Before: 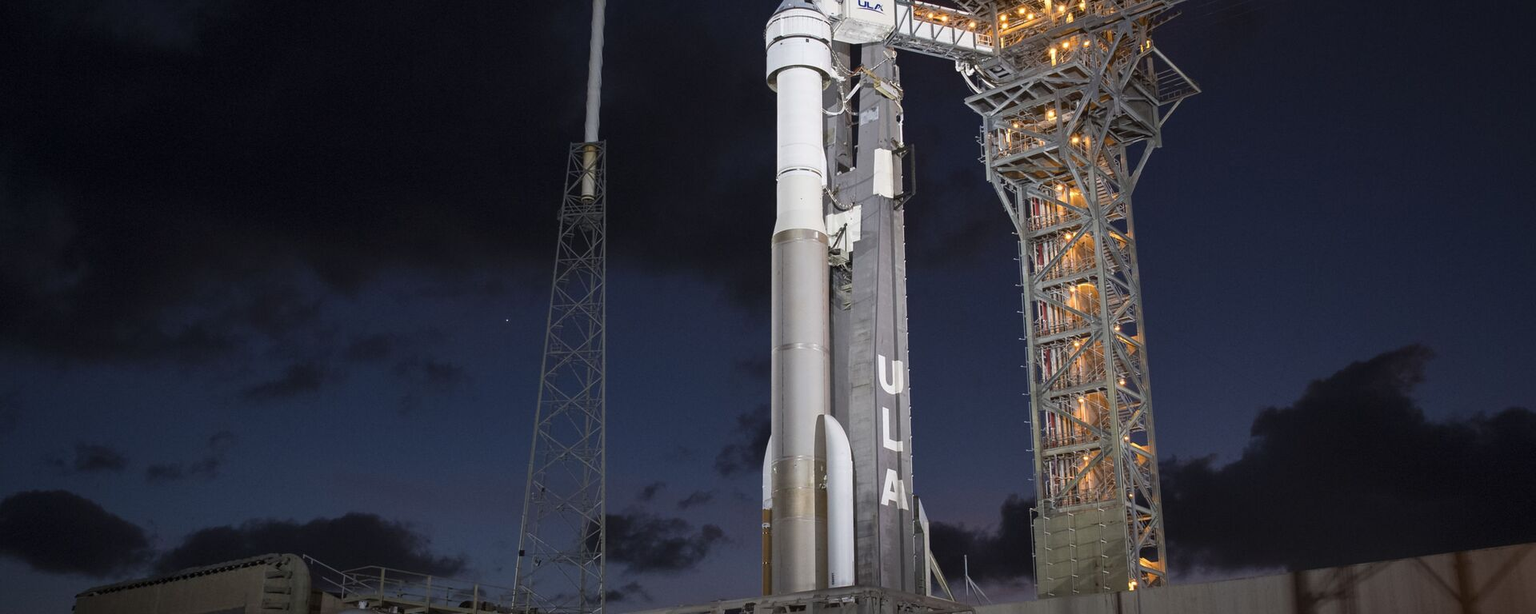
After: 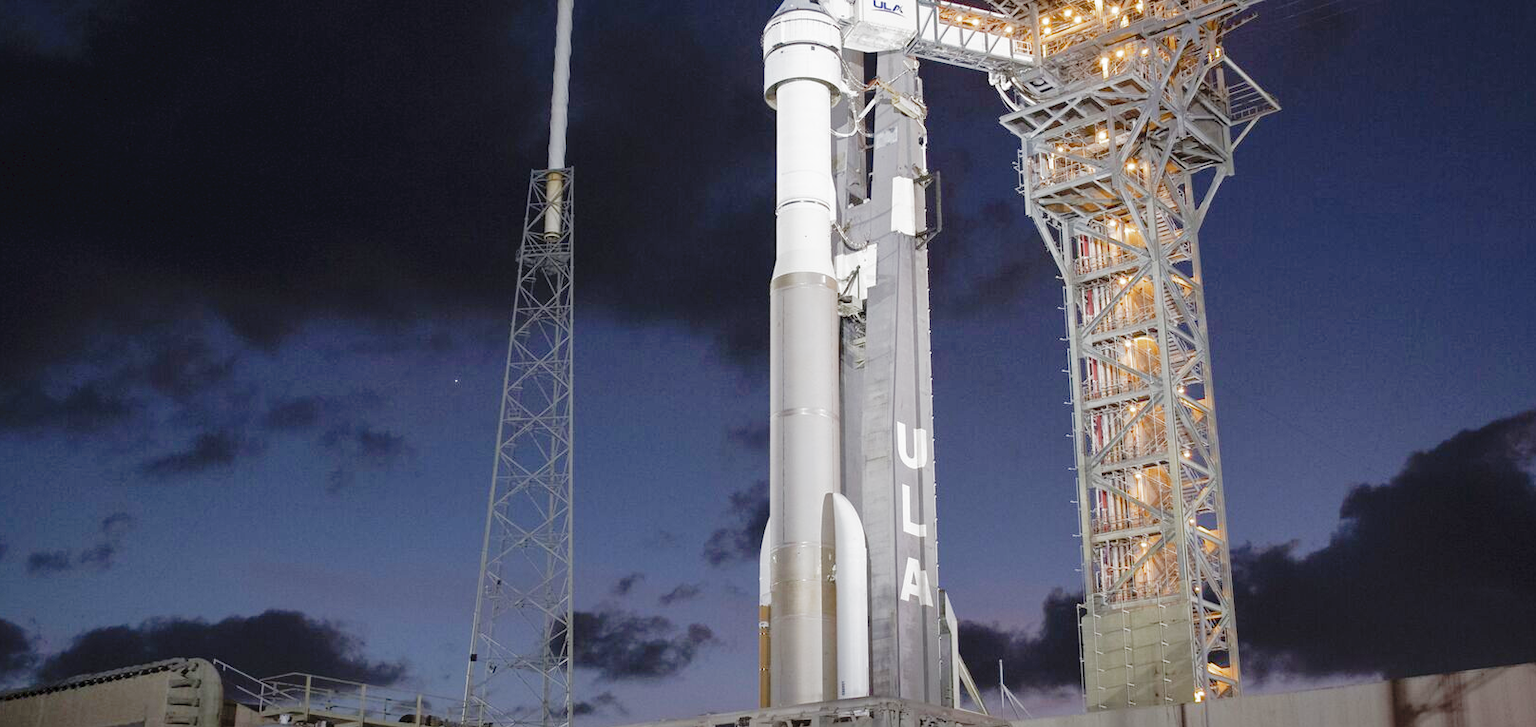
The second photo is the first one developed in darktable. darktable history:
rgb curve: curves: ch0 [(0, 0) (0.053, 0.068) (0.122, 0.128) (1, 1)]
crop: left 8.026%, right 7.374%
filmic rgb: middle gray luminance 9.23%, black relative exposure -10.55 EV, white relative exposure 3.45 EV, threshold 6 EV, target black luminance 0%, hardness 5.98, latitude 59.69%, contrast 1.087, highlights saturation mix 5%, shadows ↔ highlights balance 29.23%, add noise in highlights 0, preserve chrominance no, color science v3 (2019), use custom middle-gray values true, iterations of high-quality reconstruction 0, contrast in highlights soft, enable highlight reconstruction true
tone curve: curves: ch0 [(0, 0) (0.003, 0.048) (0.011, 0.055) (0.025, 0.065) (0.044, 0.089) (0.069, 0.111) (0.1, 0.132) (0.136, 0.163) (0.177, 0.21) (0.224, 0.259) (0.277, 0.323) (0.335, 0.385) (0.399, 0.442) (0.468, 0.508) (0.543, 0.578) (0.623, 0.648) (0.709, 0.716) (0.801, 0.781) (0.898, 0.845) (1, 1)], preserve colors none
